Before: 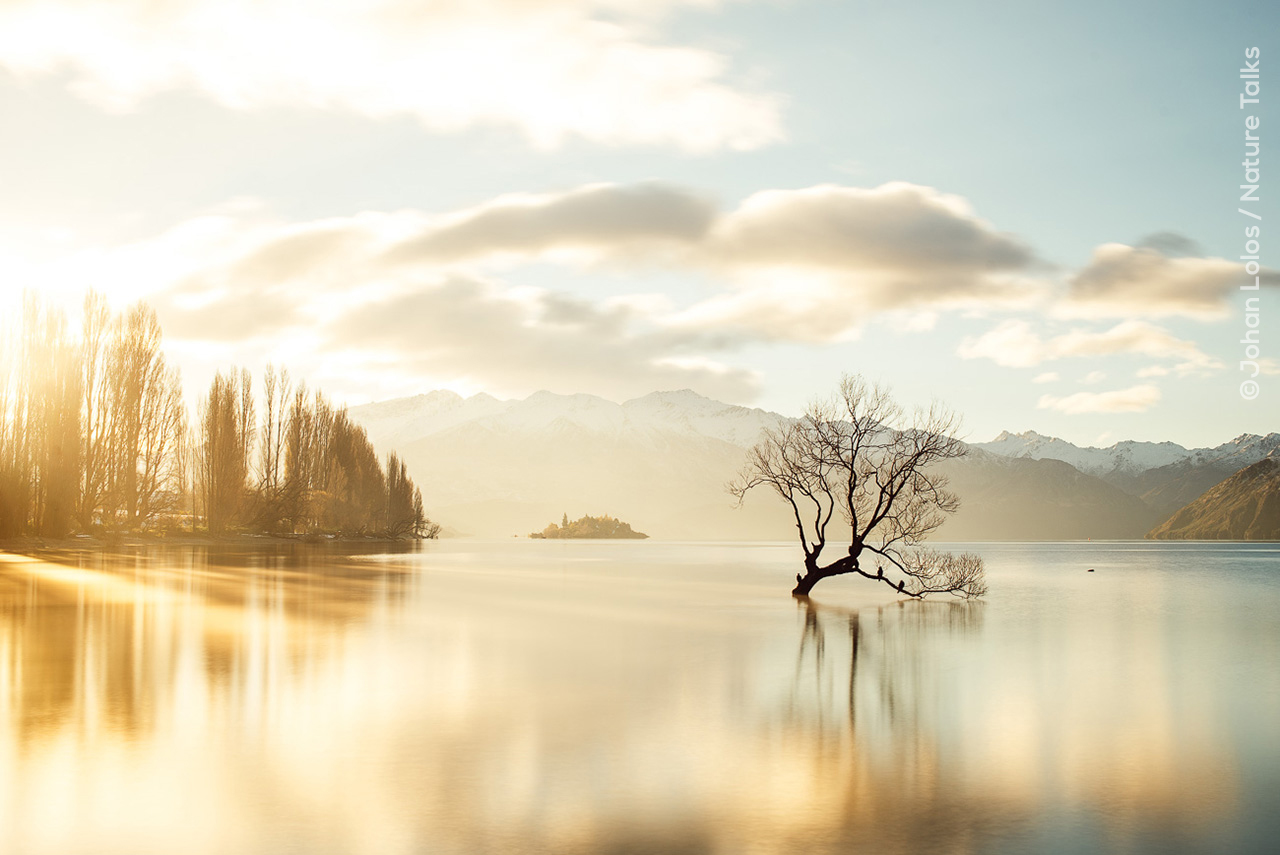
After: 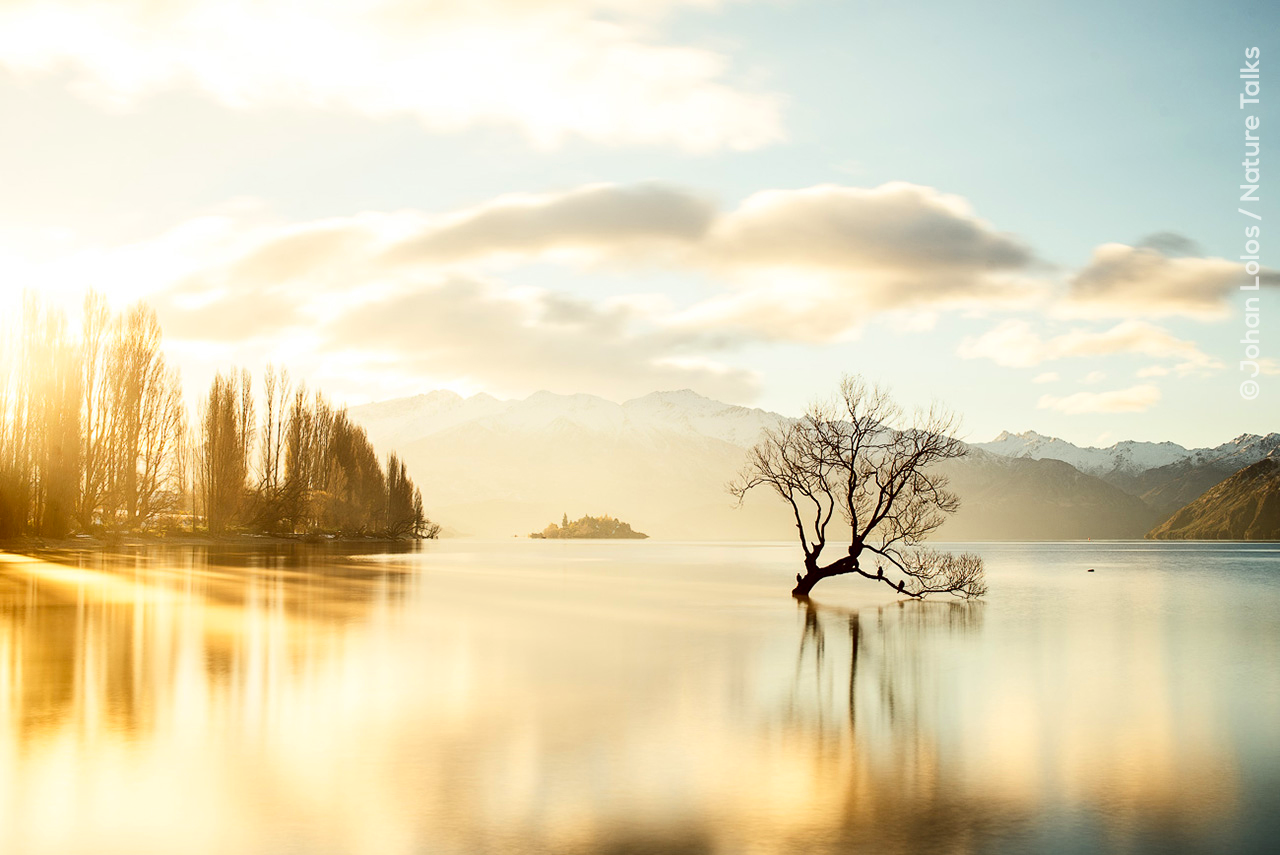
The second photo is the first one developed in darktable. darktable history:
contrast brightness saturation: contrast 0.212, brightness -0.103, saturation 0.21
